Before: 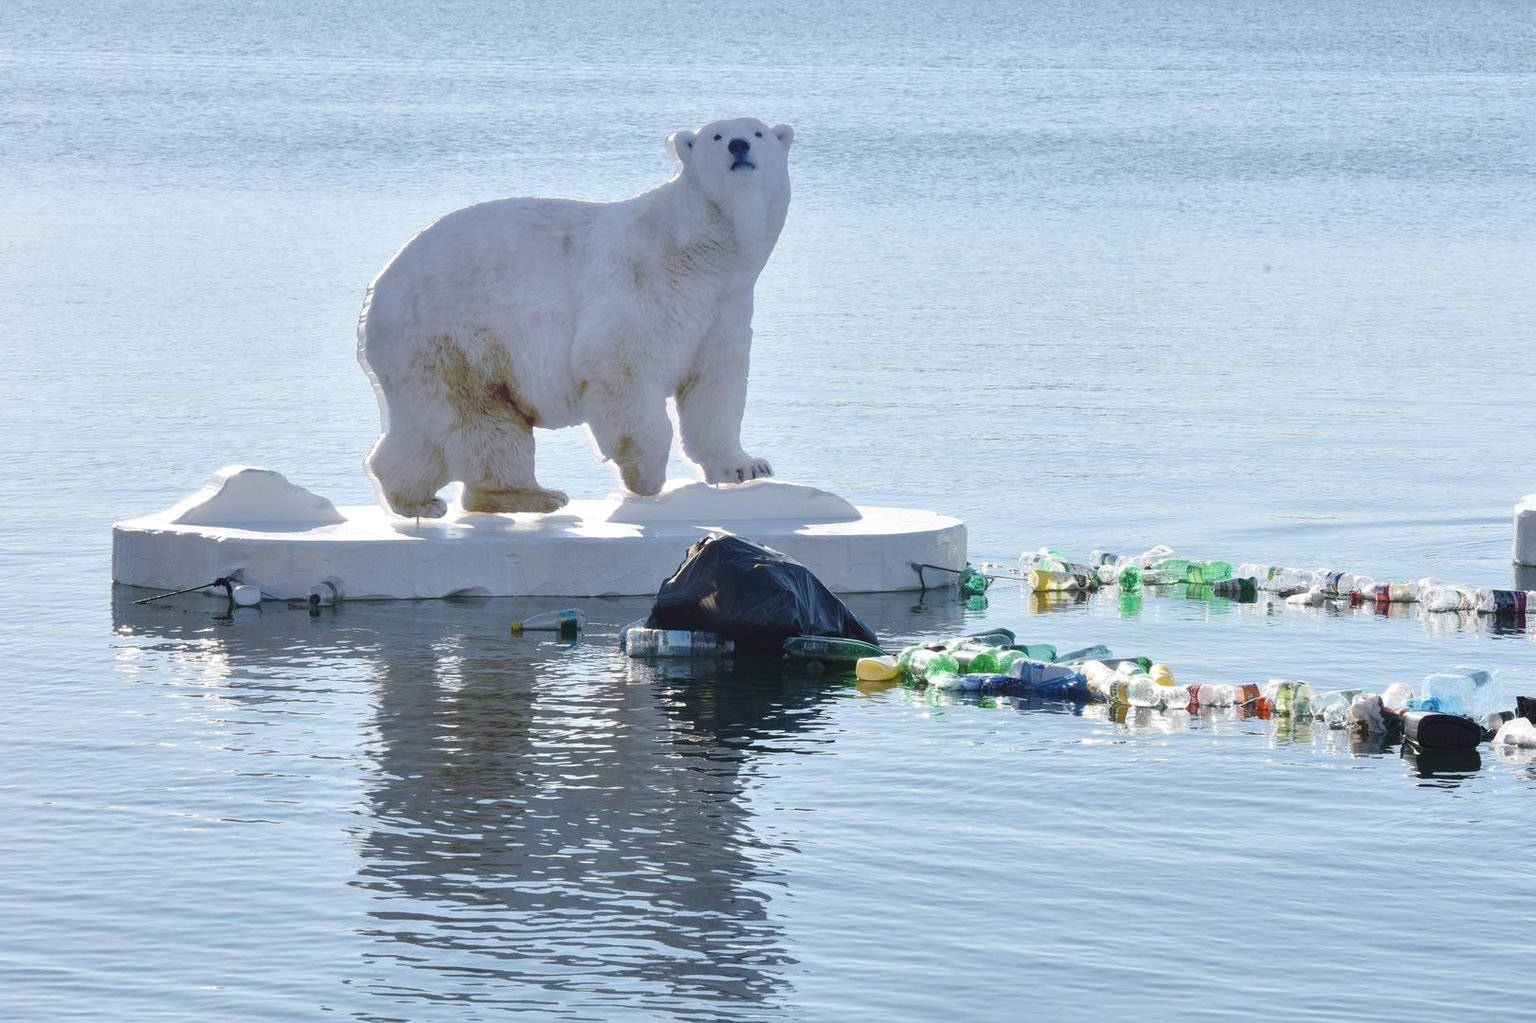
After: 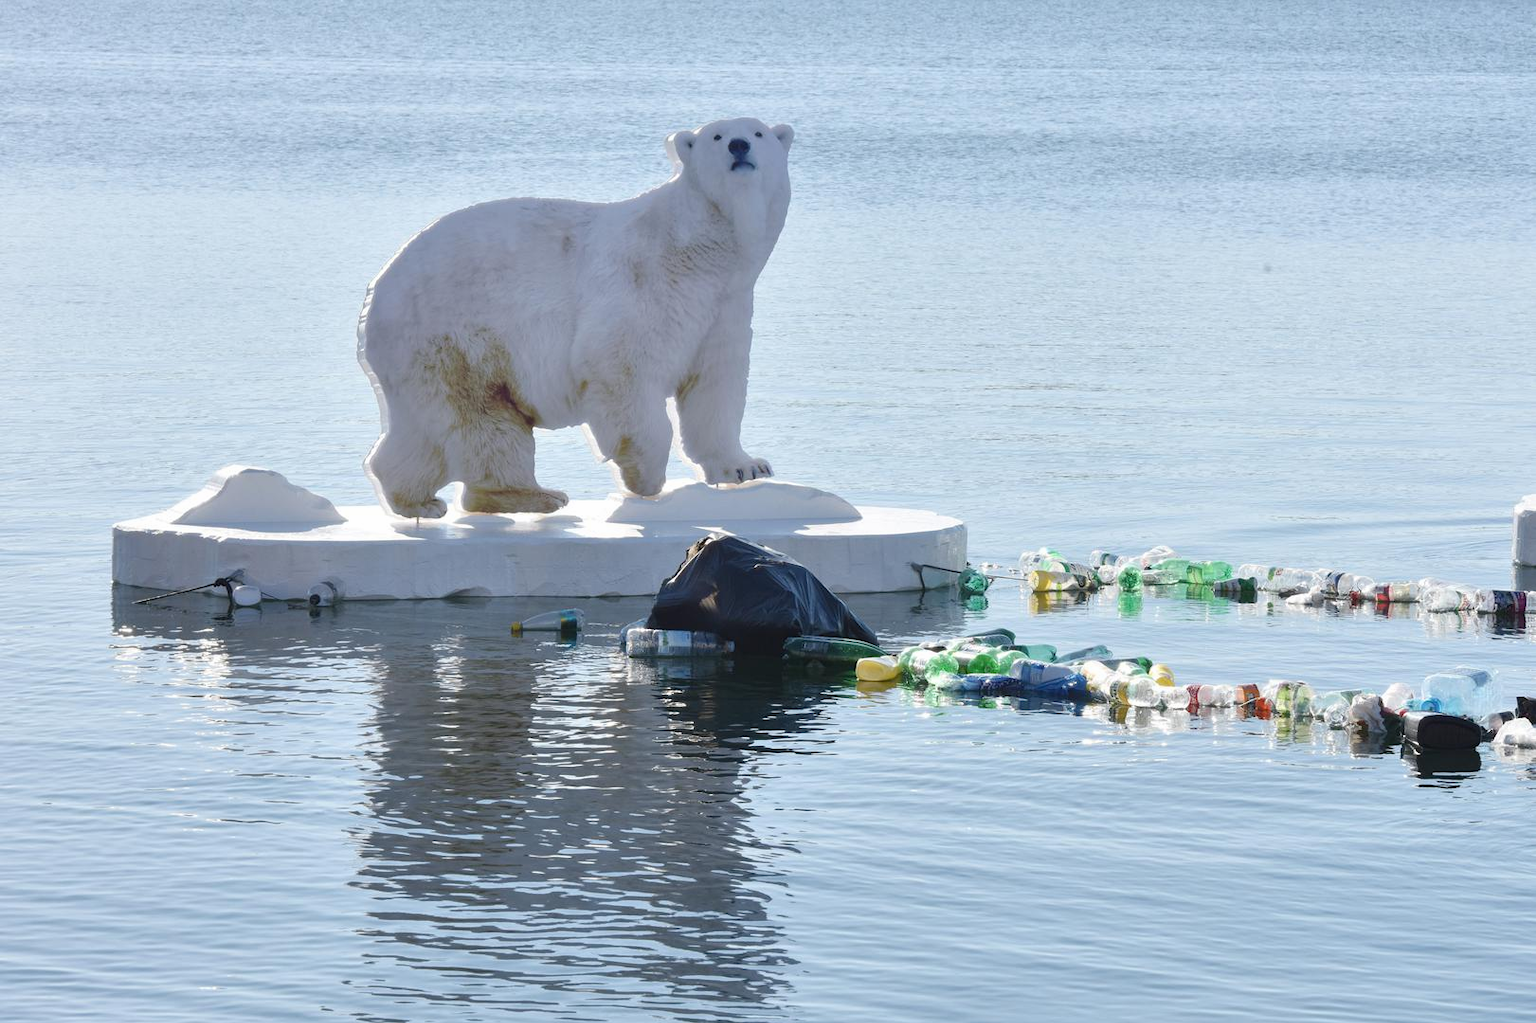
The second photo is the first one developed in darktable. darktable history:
exposure: exposure -0.017 EV, compensate highlight preservation false
